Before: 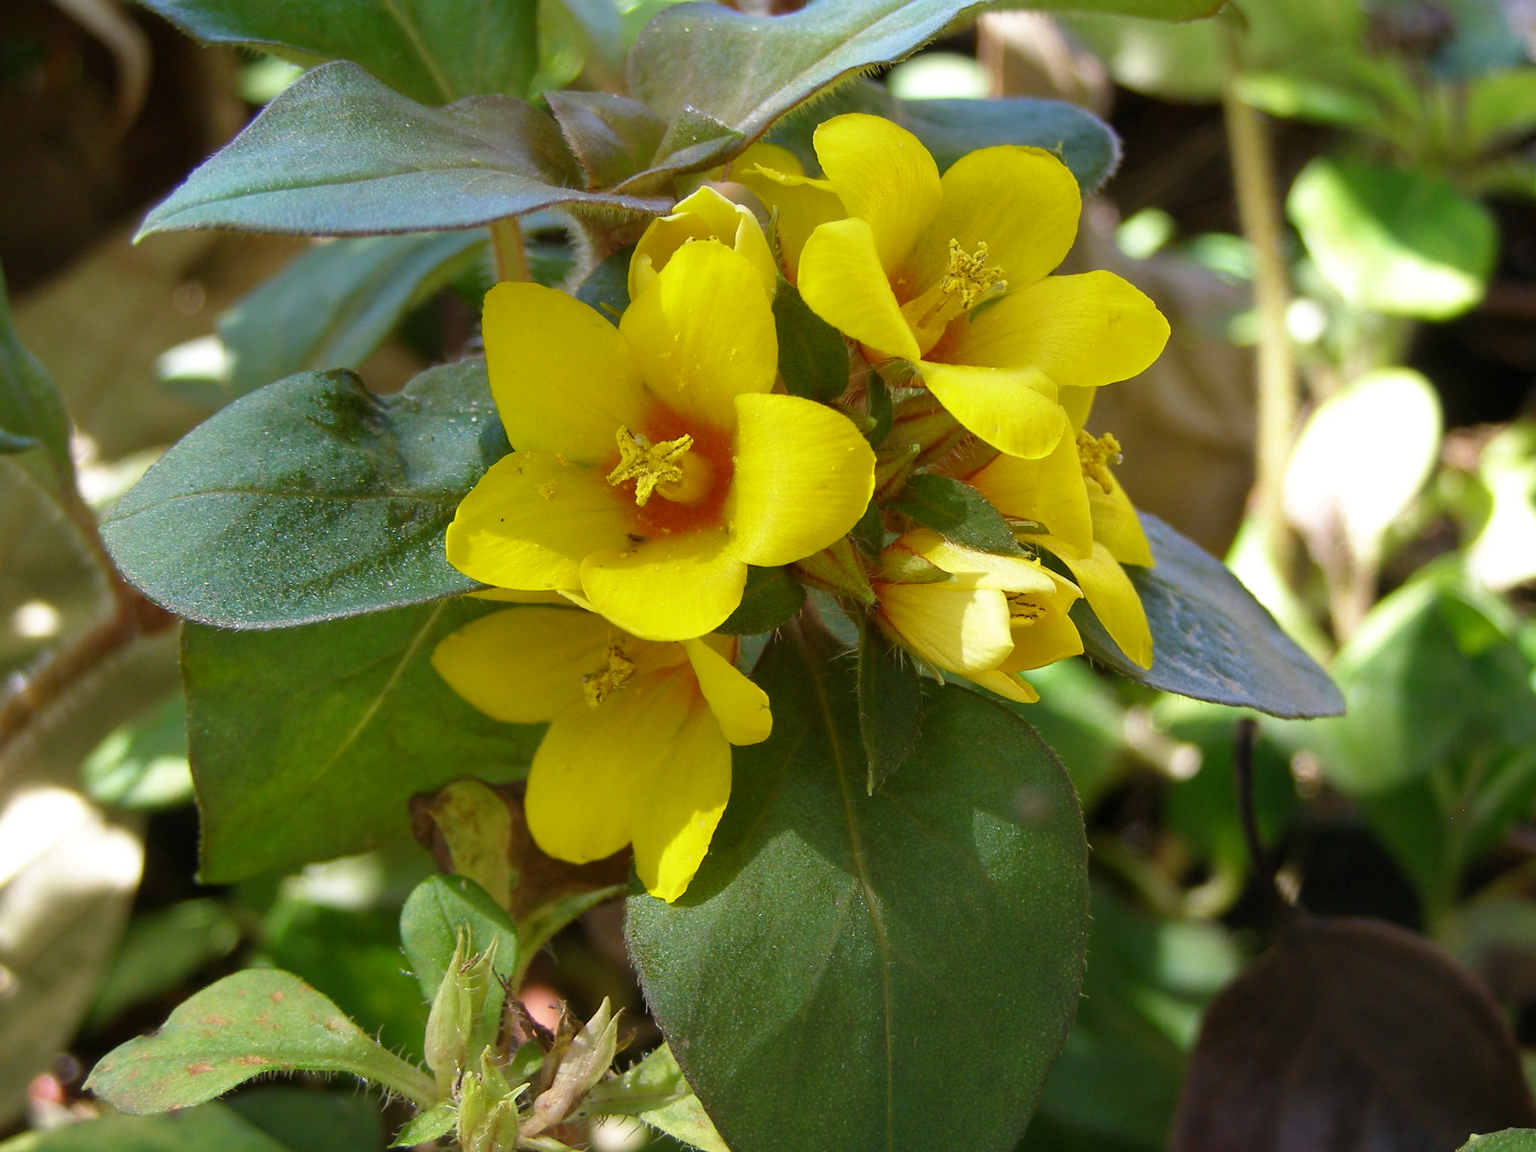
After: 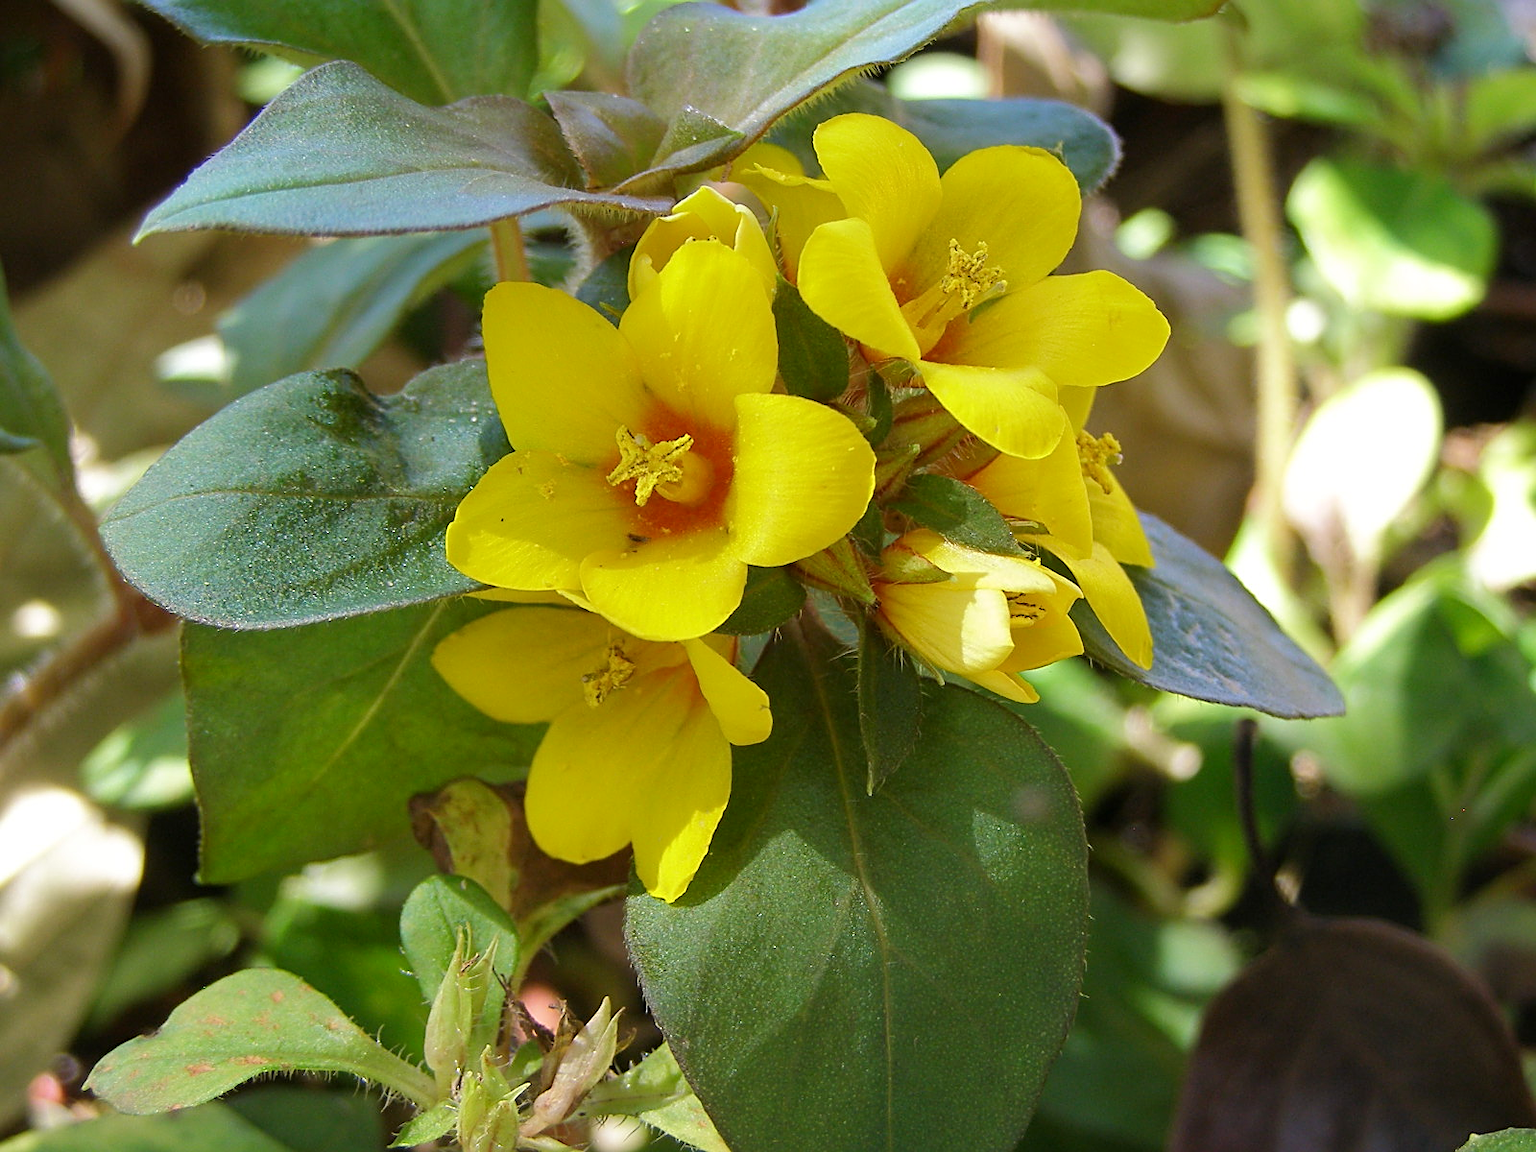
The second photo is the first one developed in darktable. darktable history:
sharpen: on, module defaults
base curve: curves: ch0 [(0, 0) (0.262, 0.32) (0.722, 0.705) (1, 1)]
